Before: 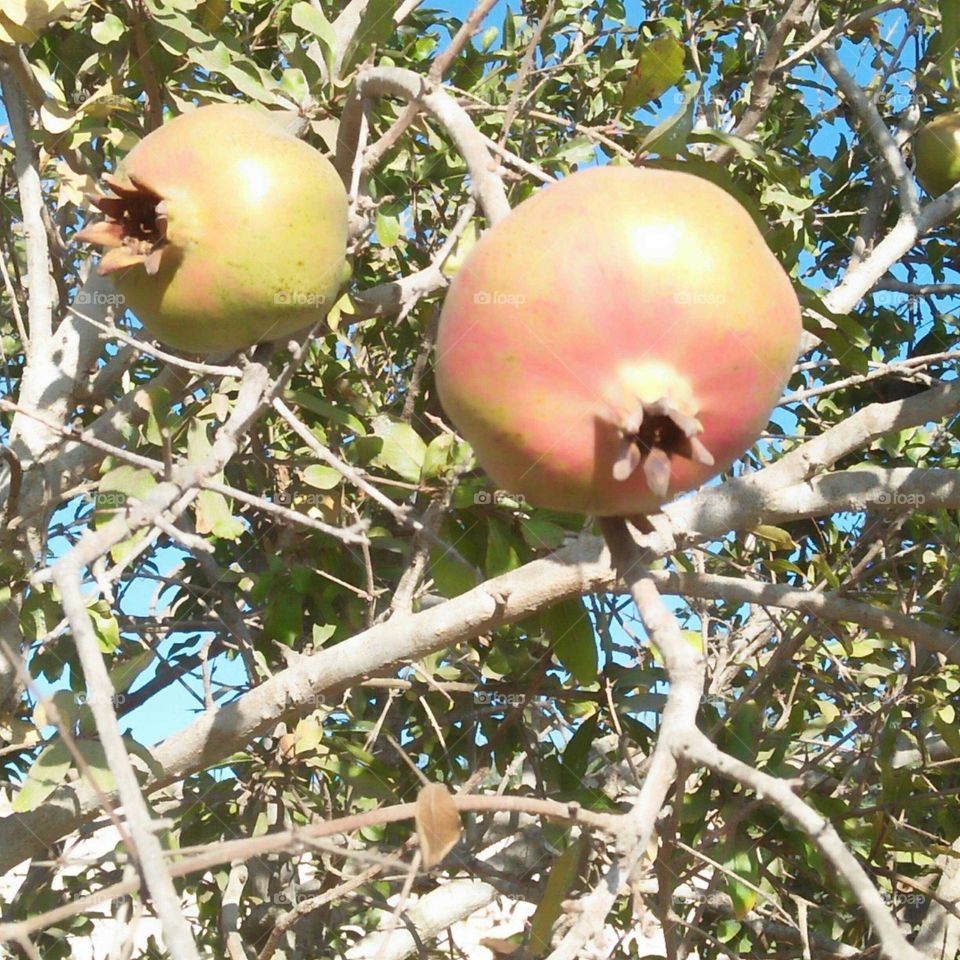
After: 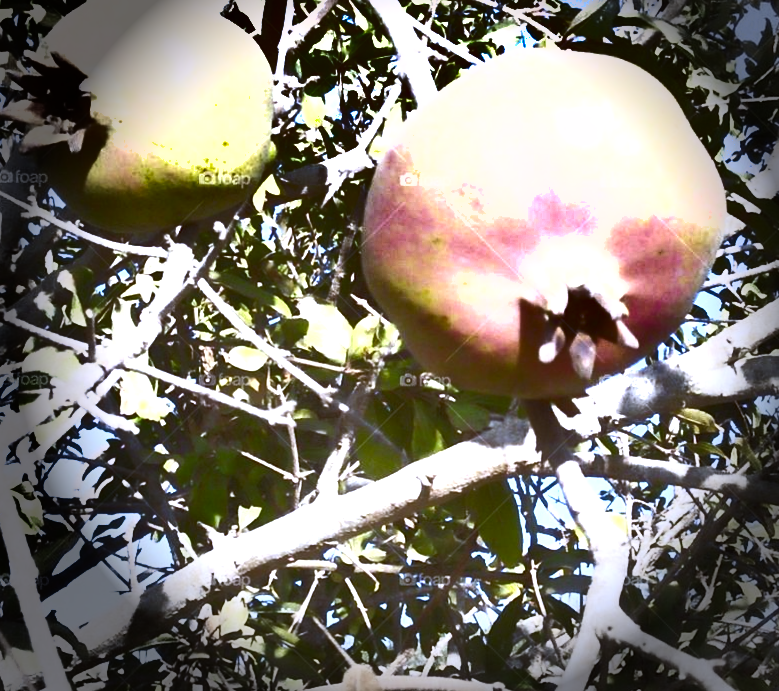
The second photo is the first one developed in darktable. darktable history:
color correction: highlights a* 6.27, highlights b* 8.19, shadows a* 5.94, shadows b* 7.23, saturation 0.9
color contrast: green-magenta contrast 0.81
vignetting: fall-off start 76.42%, fall-off radius 27.36%, brightness -0.872, center (0.037, -0.09), width/height ratio 0.971
shadows and highlights: shadows 20.91, highlights -82.73, soften with gaussian
white balance: red 0.871, blue 1.249
rotate and perspective: rotation 0.174°, lens shift (vertical) 0.013, lens shift (horizontal) 0.019, shear 0.001, automatic cropping original format, crop left 0.007, crop right 0.991, crop top 0.016, crop bottom 0.997
exposure: exposure 0.943 EV, compensate highlight preservation false
crop: left 7.856%, top 11.836%, right 10.12%, bottom 15.387%
